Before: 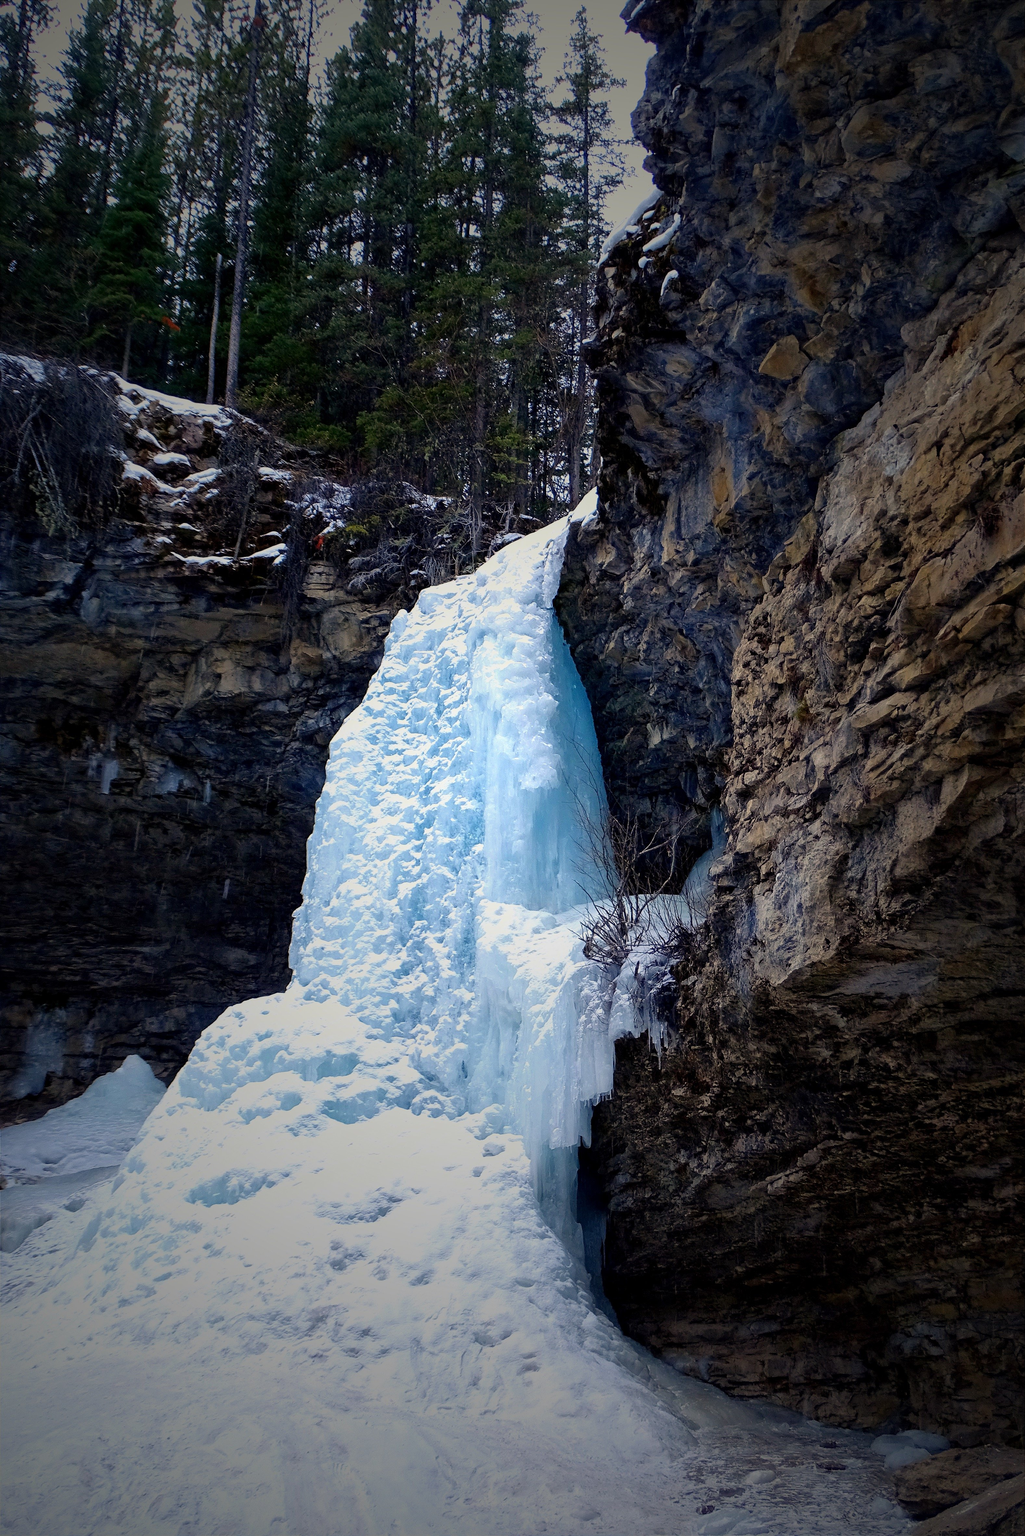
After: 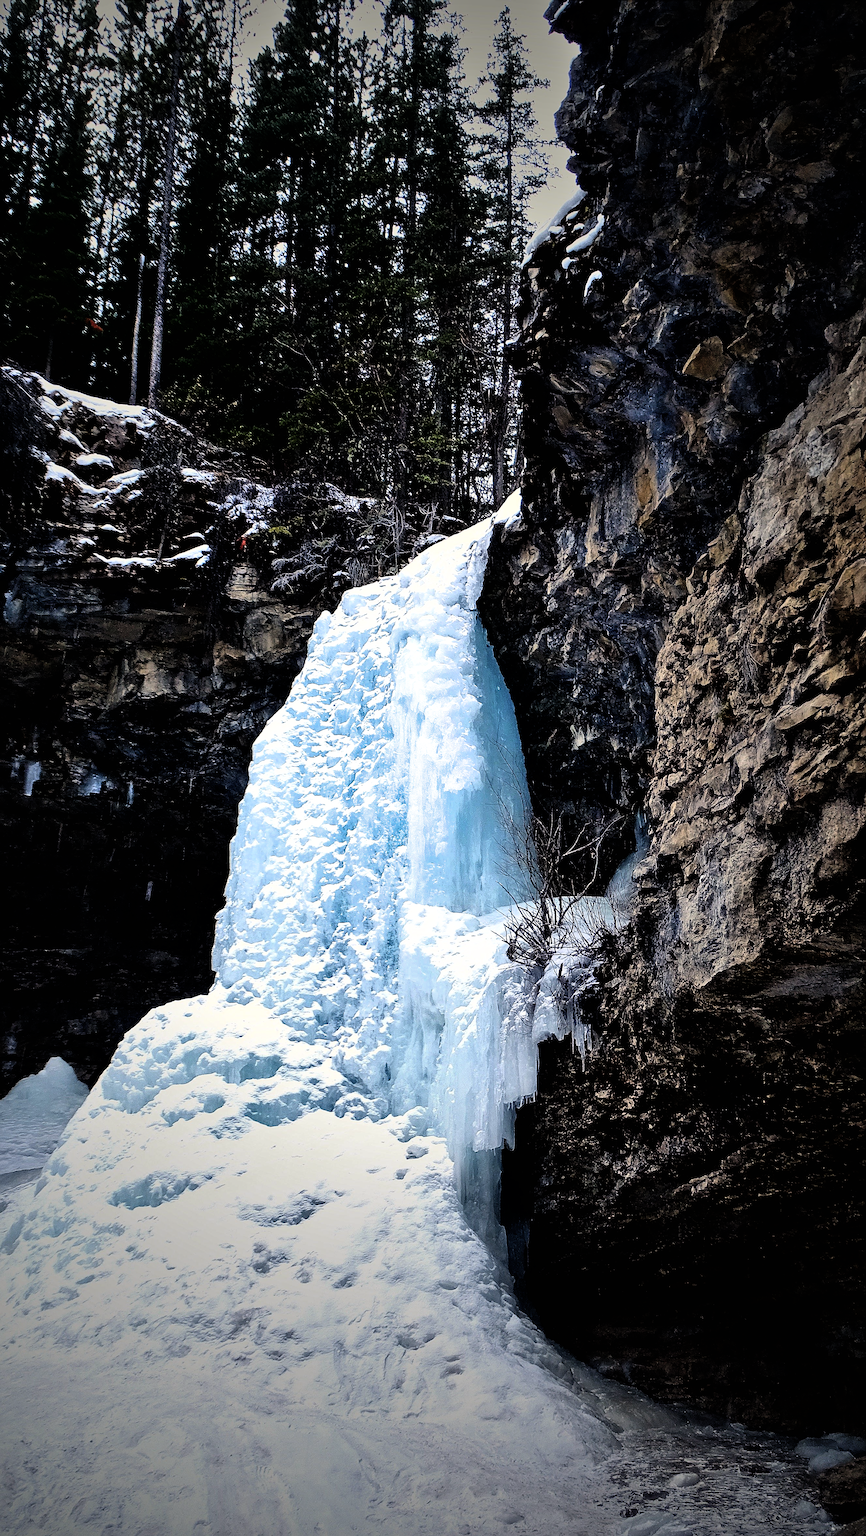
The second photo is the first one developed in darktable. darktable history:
shadows and highlights: shadows 49, highlights -41, soften with gaussian
sharpen: on, module defaults
crop: left 7.598%, right 7.873%
filmic rgb: black relative exposure -8.2 EV, white relative exposure 2.2 EV, threshold 3 EV, hardness 7.11, latitude 85.74%, contrast 1.696, highlights saturation mix -4%, shadows ↔ highlights balance -2.69%, color science v5 (2021), contrast in shadows safe, contrast in highlights safe, enable highlight reconstruction true
white balance: red 1.009, blue 0.985
